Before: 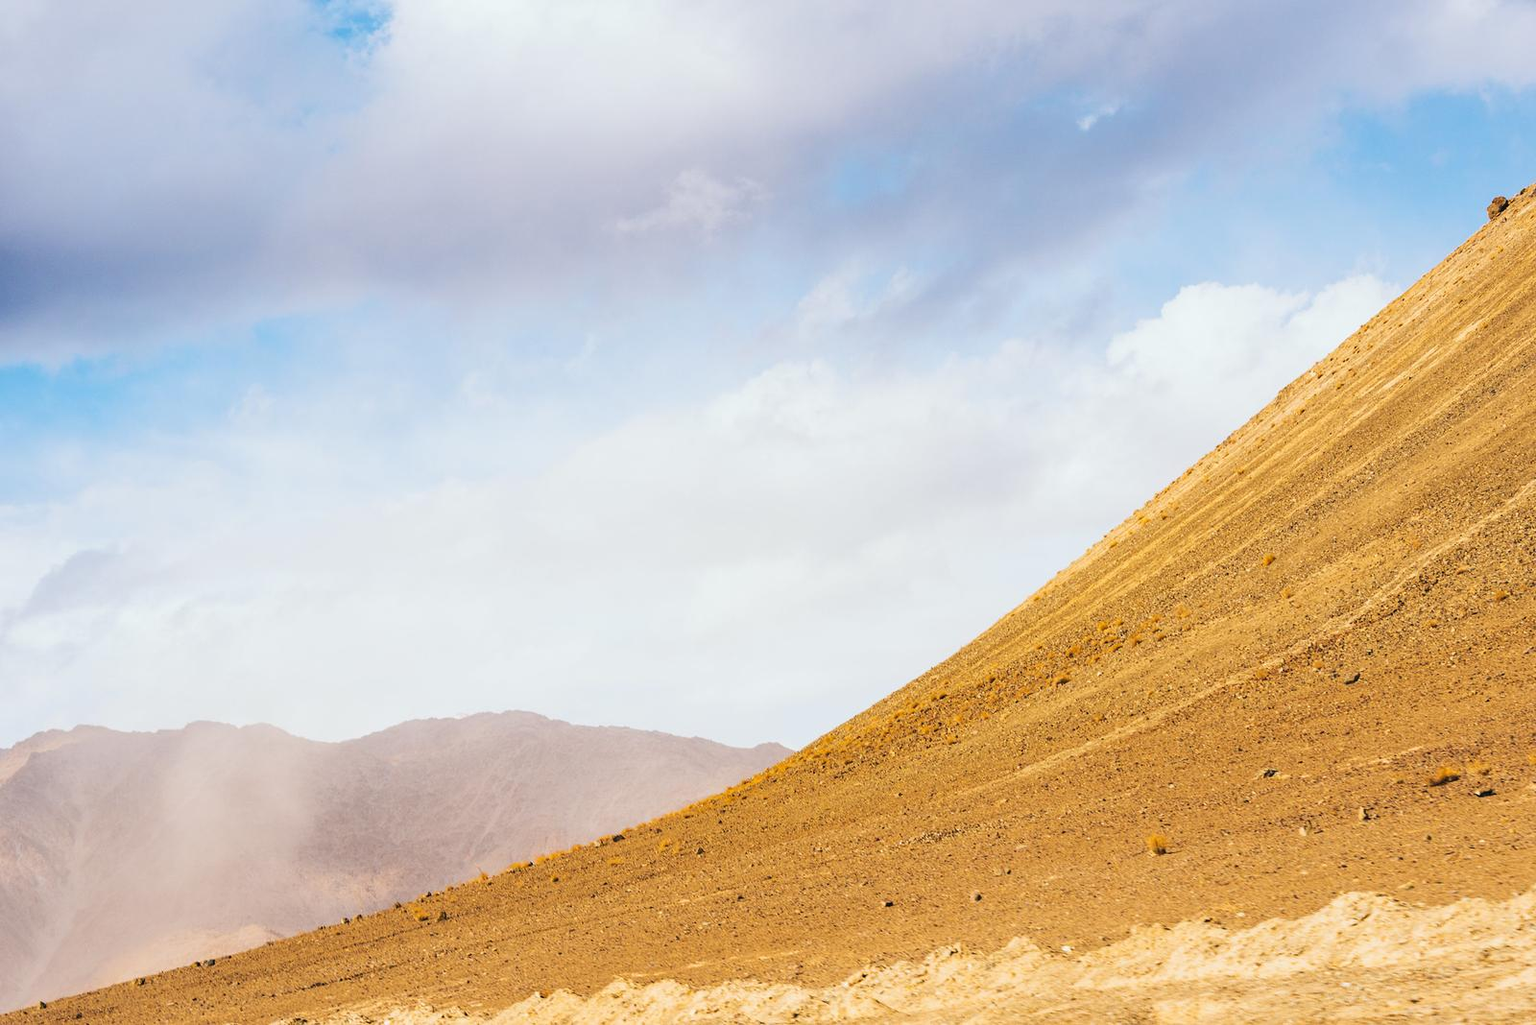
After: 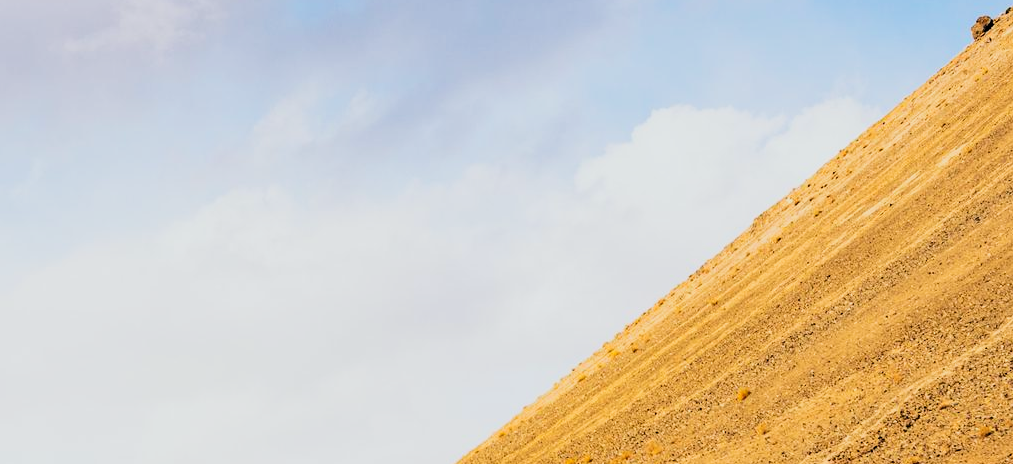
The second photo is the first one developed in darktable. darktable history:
filmic rgb: black relative exposure -5.07 EV, white relative exposure 3.96 EV, hardness 2.89, contrast 1.297, highlights saturation mix -31.18%
contrast brightness saturation: contrast 0.101, brightness 0.036, saturation 0.095
crop: left 36.161%, top 17.783%, right 0.526%, bottom 38.759%
